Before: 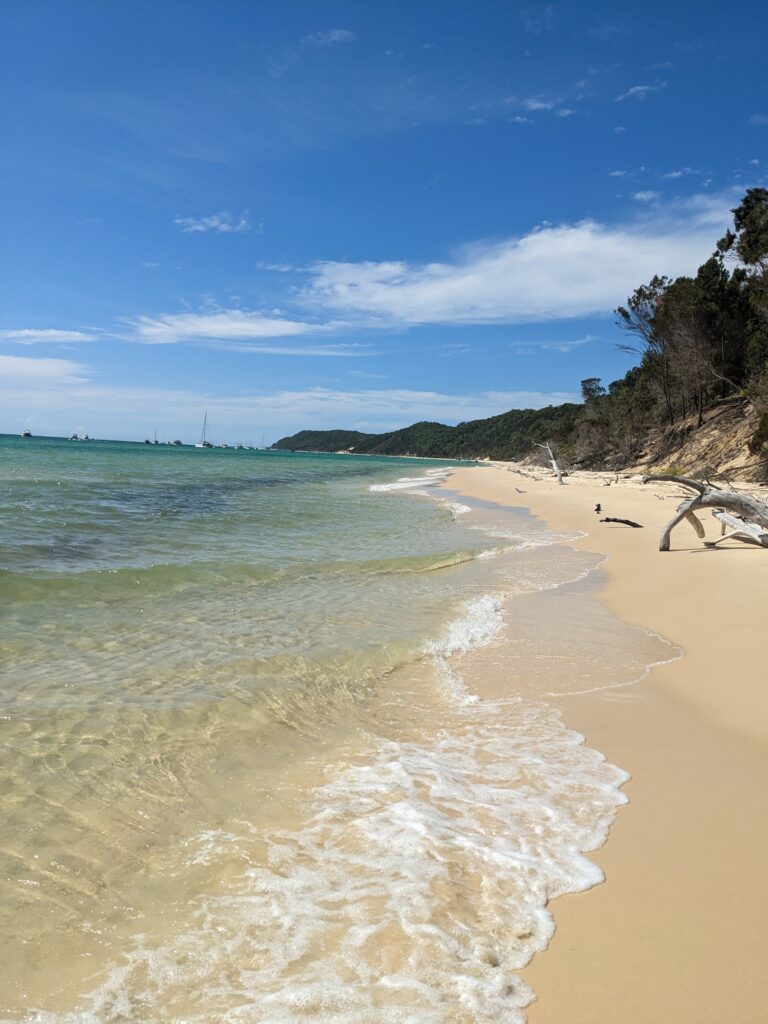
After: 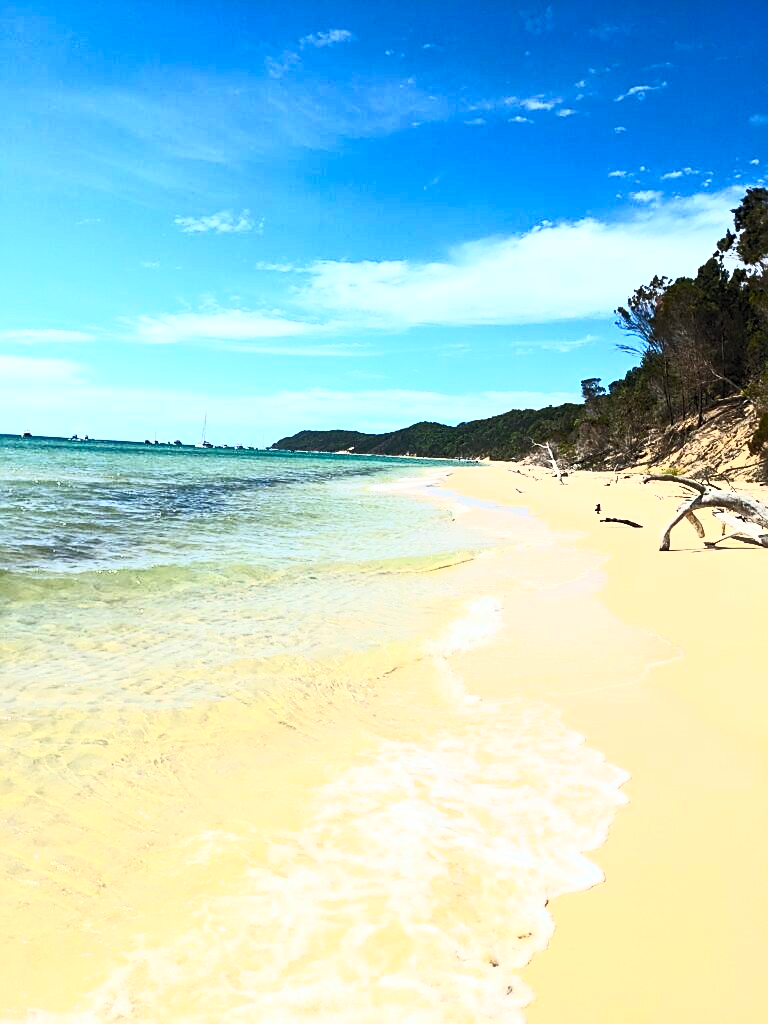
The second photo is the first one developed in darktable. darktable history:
sharpen: on, module defaults
contrast brightness saturation: contrast 0.83, brightness 0.59, saturation 0.59
